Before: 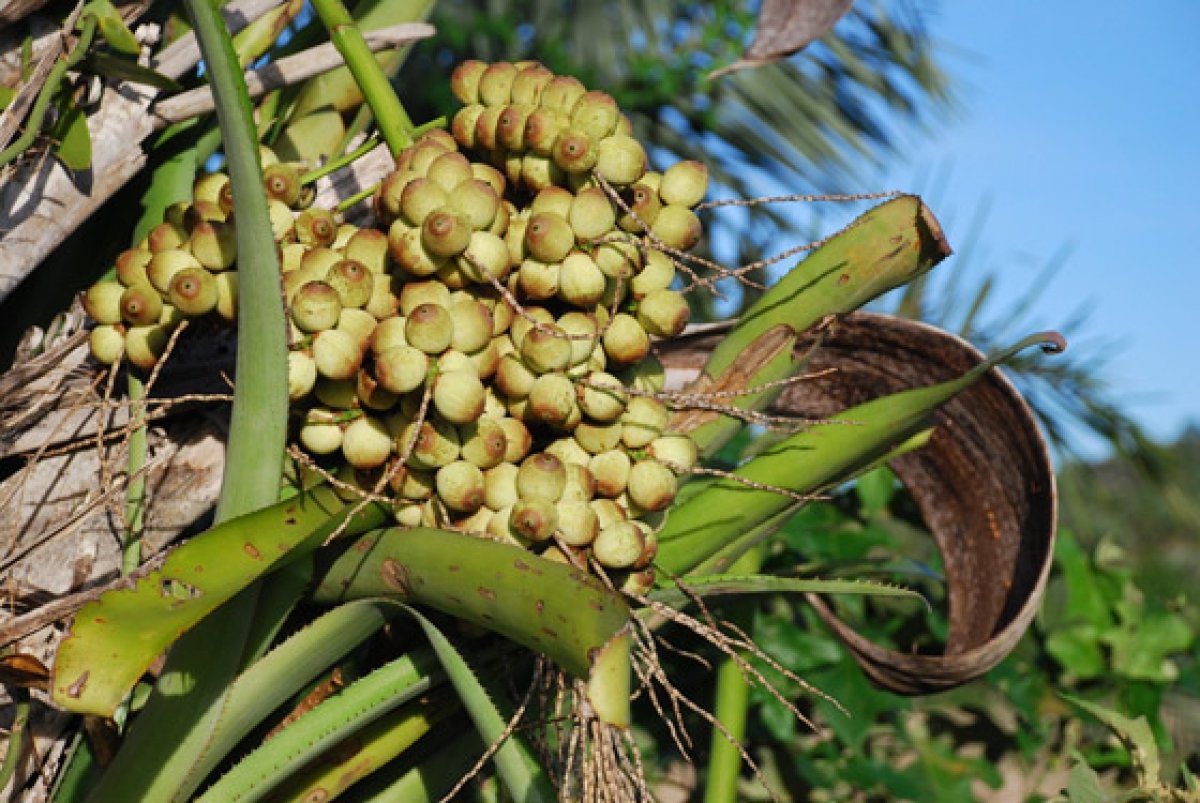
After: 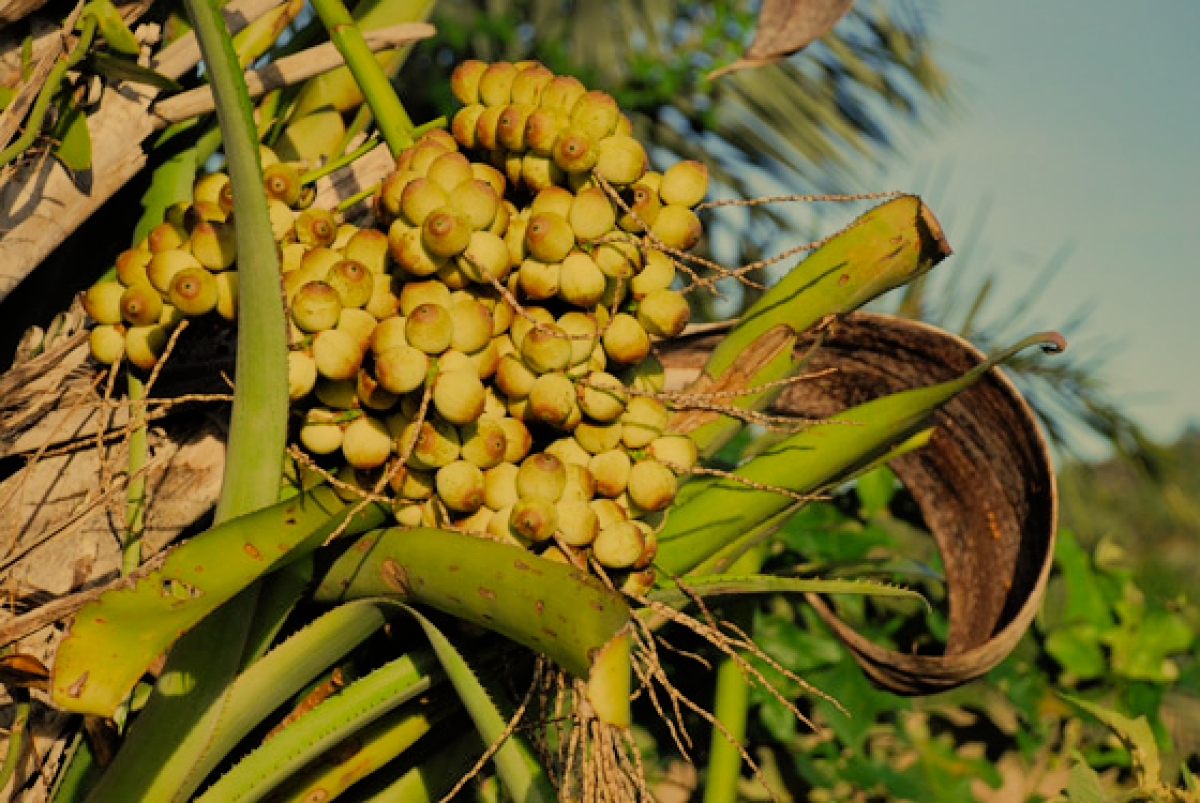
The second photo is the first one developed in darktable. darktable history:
white balance: red 1.123, blue 0.83
filmic rgb: black relative exposure -7.65 EV, white relative exposure 4.56 EV, hardness 3.61
shadows and highlights: on, module defaults
color correction: highlights a* 2.72, highlights b* 22.8
